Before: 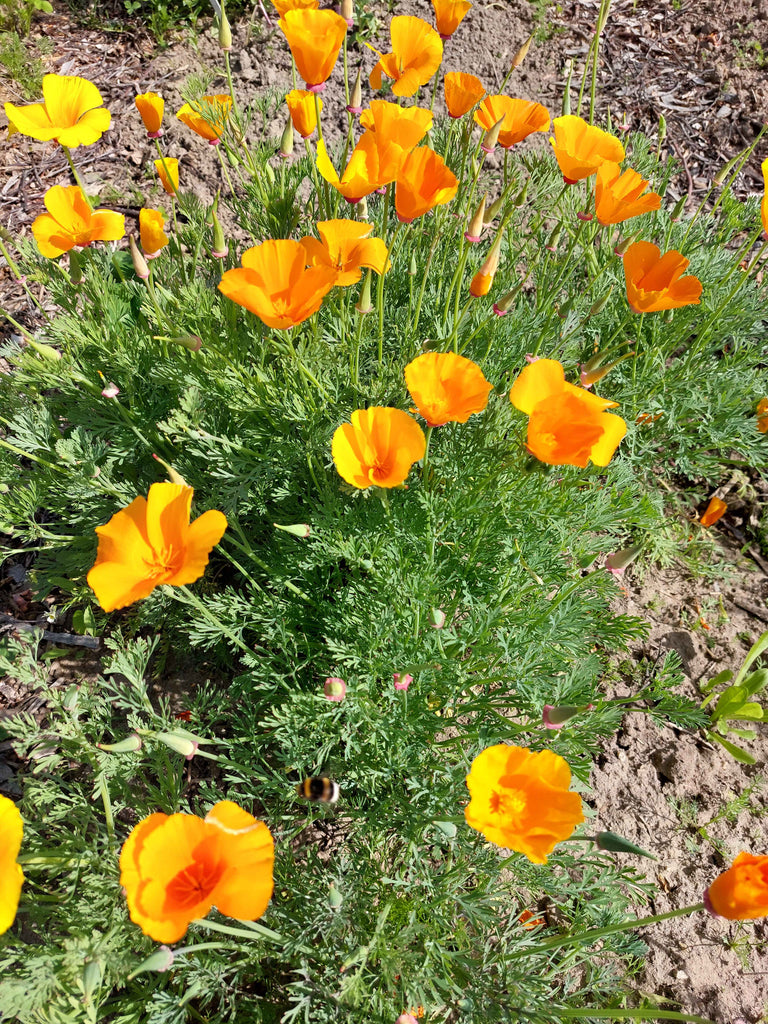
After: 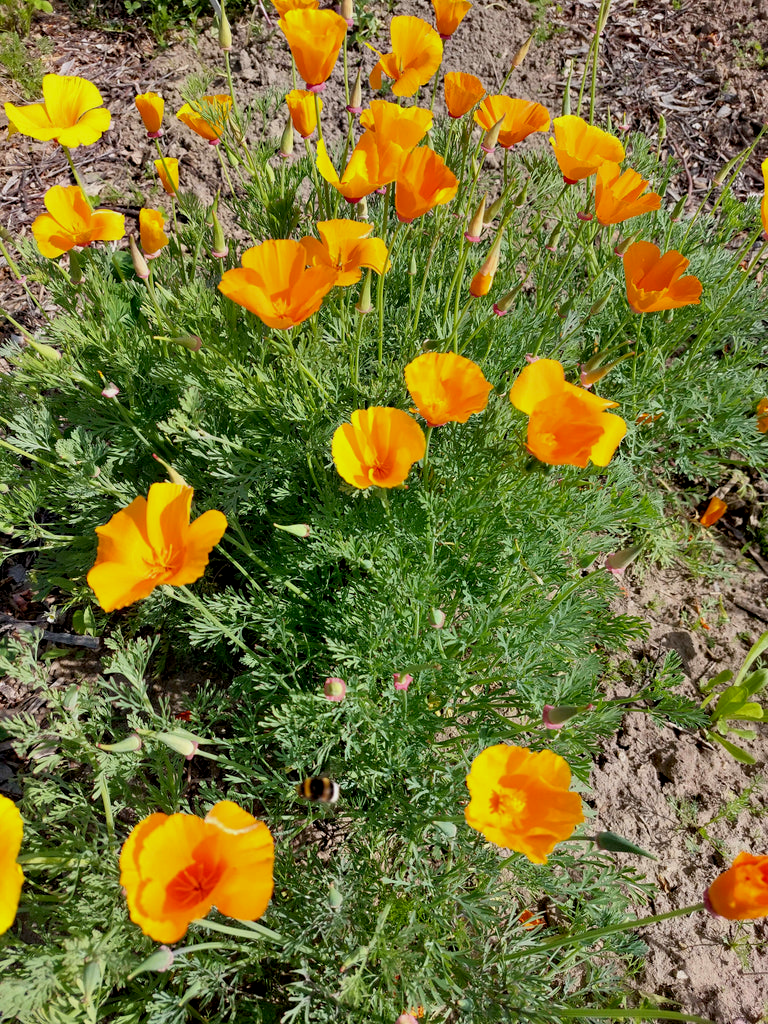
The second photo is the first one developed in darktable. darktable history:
shadows and highlights: shadows 43.71, white point adjustment -1.46, soften with gaussian
exposure: black level correction 0.006, exposure -0.226 EV, compensate highlight preservation false
